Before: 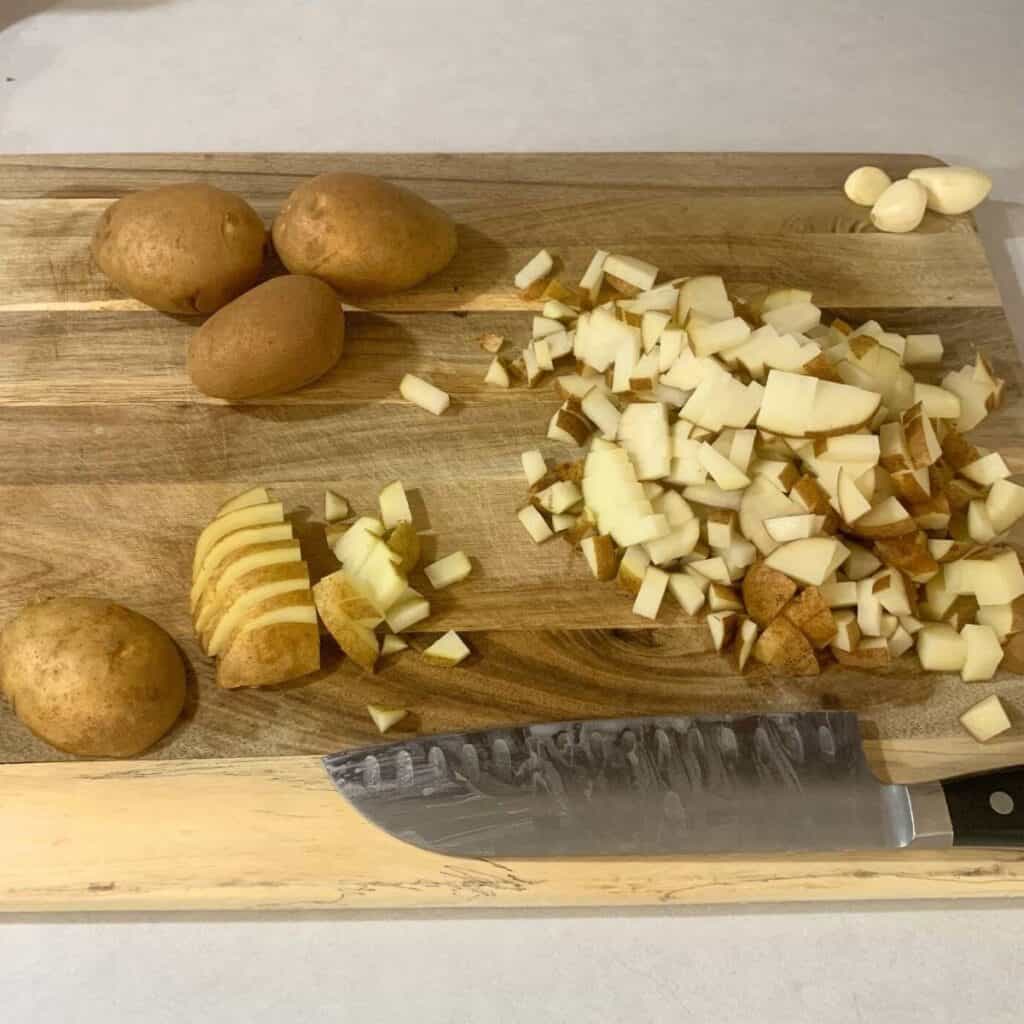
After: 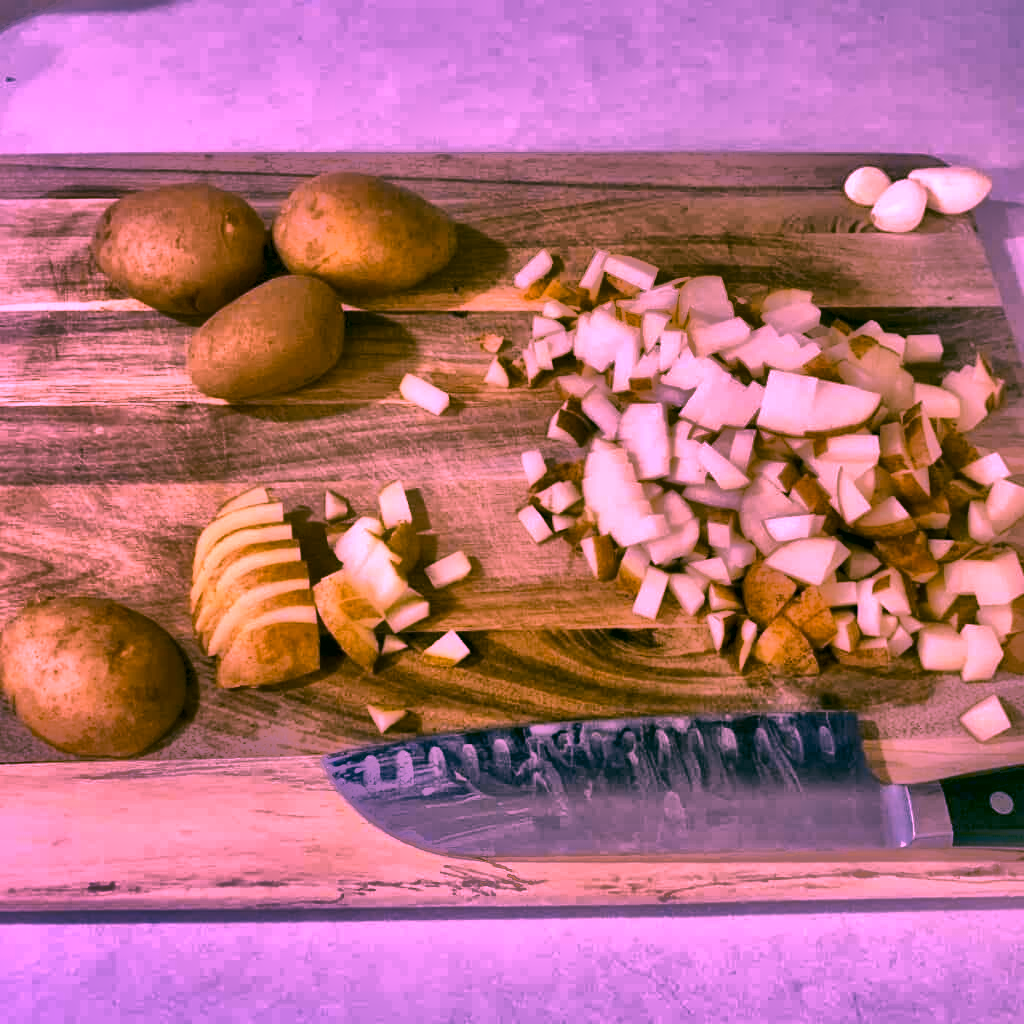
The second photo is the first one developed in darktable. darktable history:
local contrast: mode bilateral grid, contrast 25, coarseness 60, detail 151%, midtone range 0.2
tone mapping: contrast compression 1.5, spatial extent 10 | blend: blend mode average, opacity 100%; mask: uniform (no mask)
white balance: red 1.691, blue 2.219
color correction: highlights a* 1.83, highlights b* 34.02, shadows a* -36.68, shadows b* -5.48 | blend: blend mode normal, opacity 66%; mask: uniform (no mask)
contrast equalizer: y [[0.586, 0.584, 0.576, 0.565, 0.552, 0.539], [0.5 ×6], [0.97, 0.959, 0.919, 0.859, 0.789, 0.717], [0 ×6], [0 ×6]]
shadows and highlights: shadows 60, highlights -60.23, soften with gaussian
